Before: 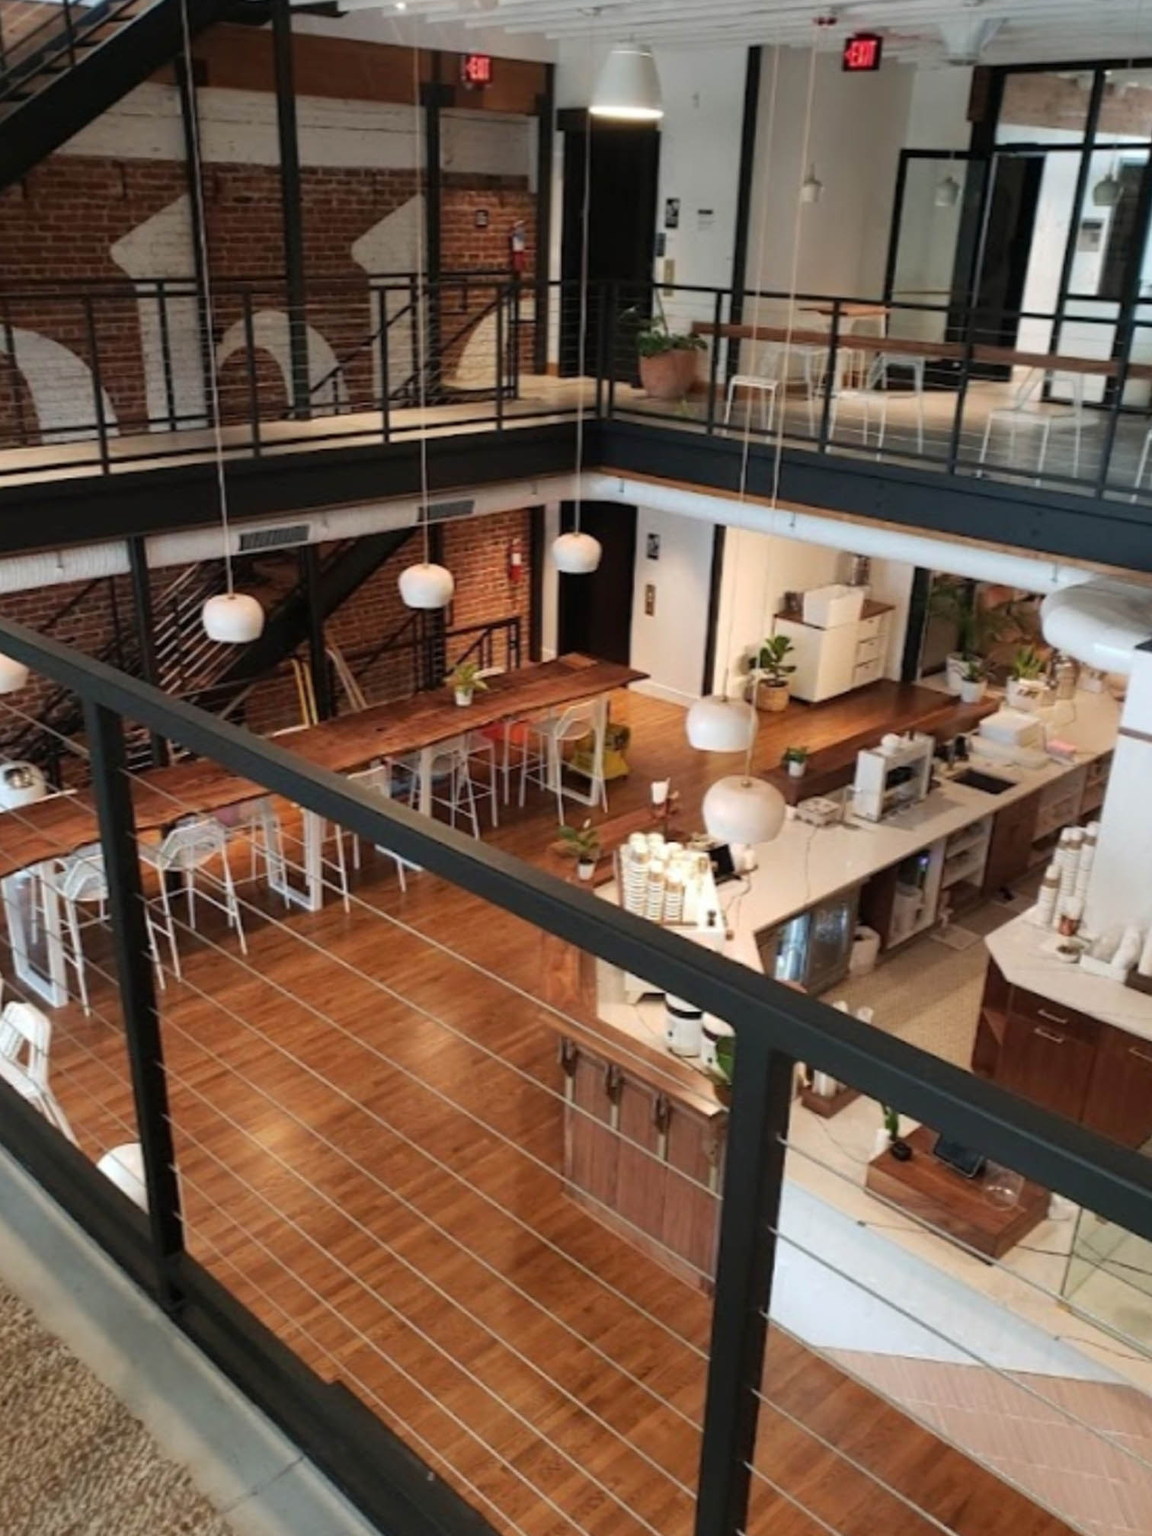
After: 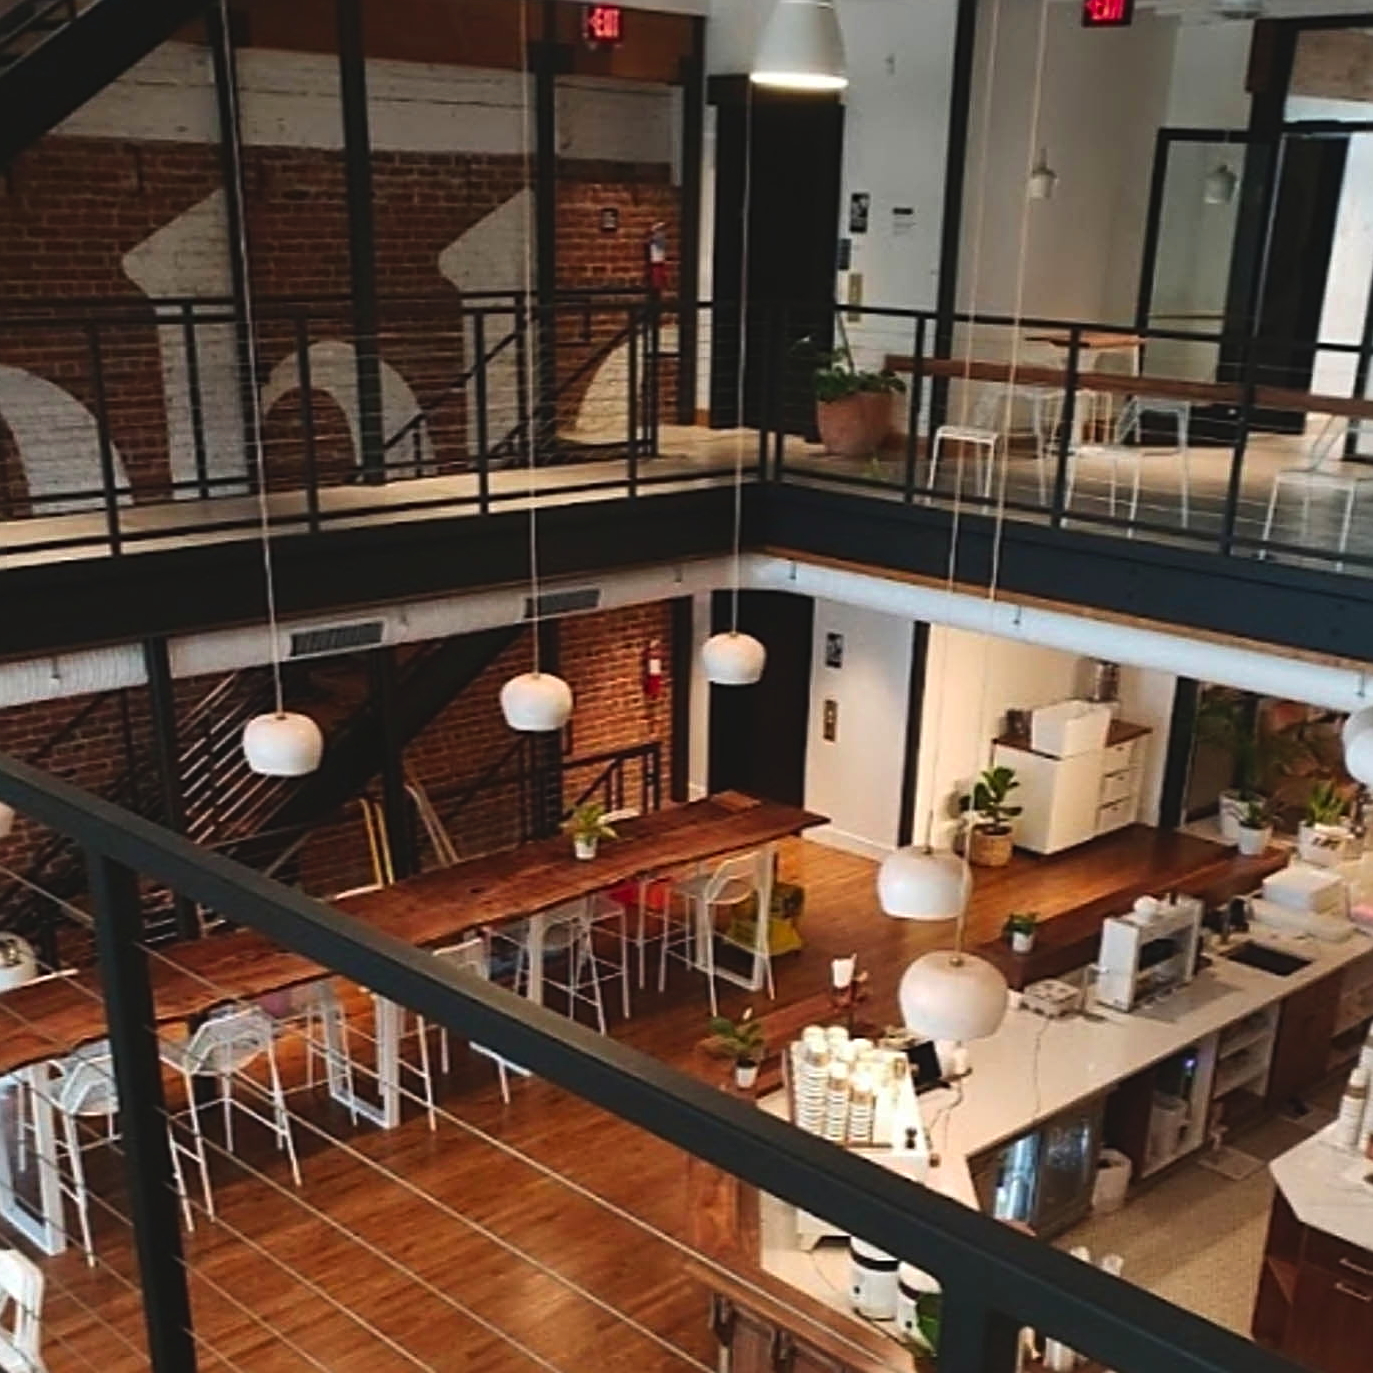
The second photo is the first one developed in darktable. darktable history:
exposure: black level correction -0.015, compensate highlight preservation false
contrast brightness saturation: contrast 0.118, brightness -0.124, saturation 0.2
crop: left 1.572%, top 3.37%, right 7.62%, bottom 28.492%
sharpen: radius 2.68, amount 0.658
